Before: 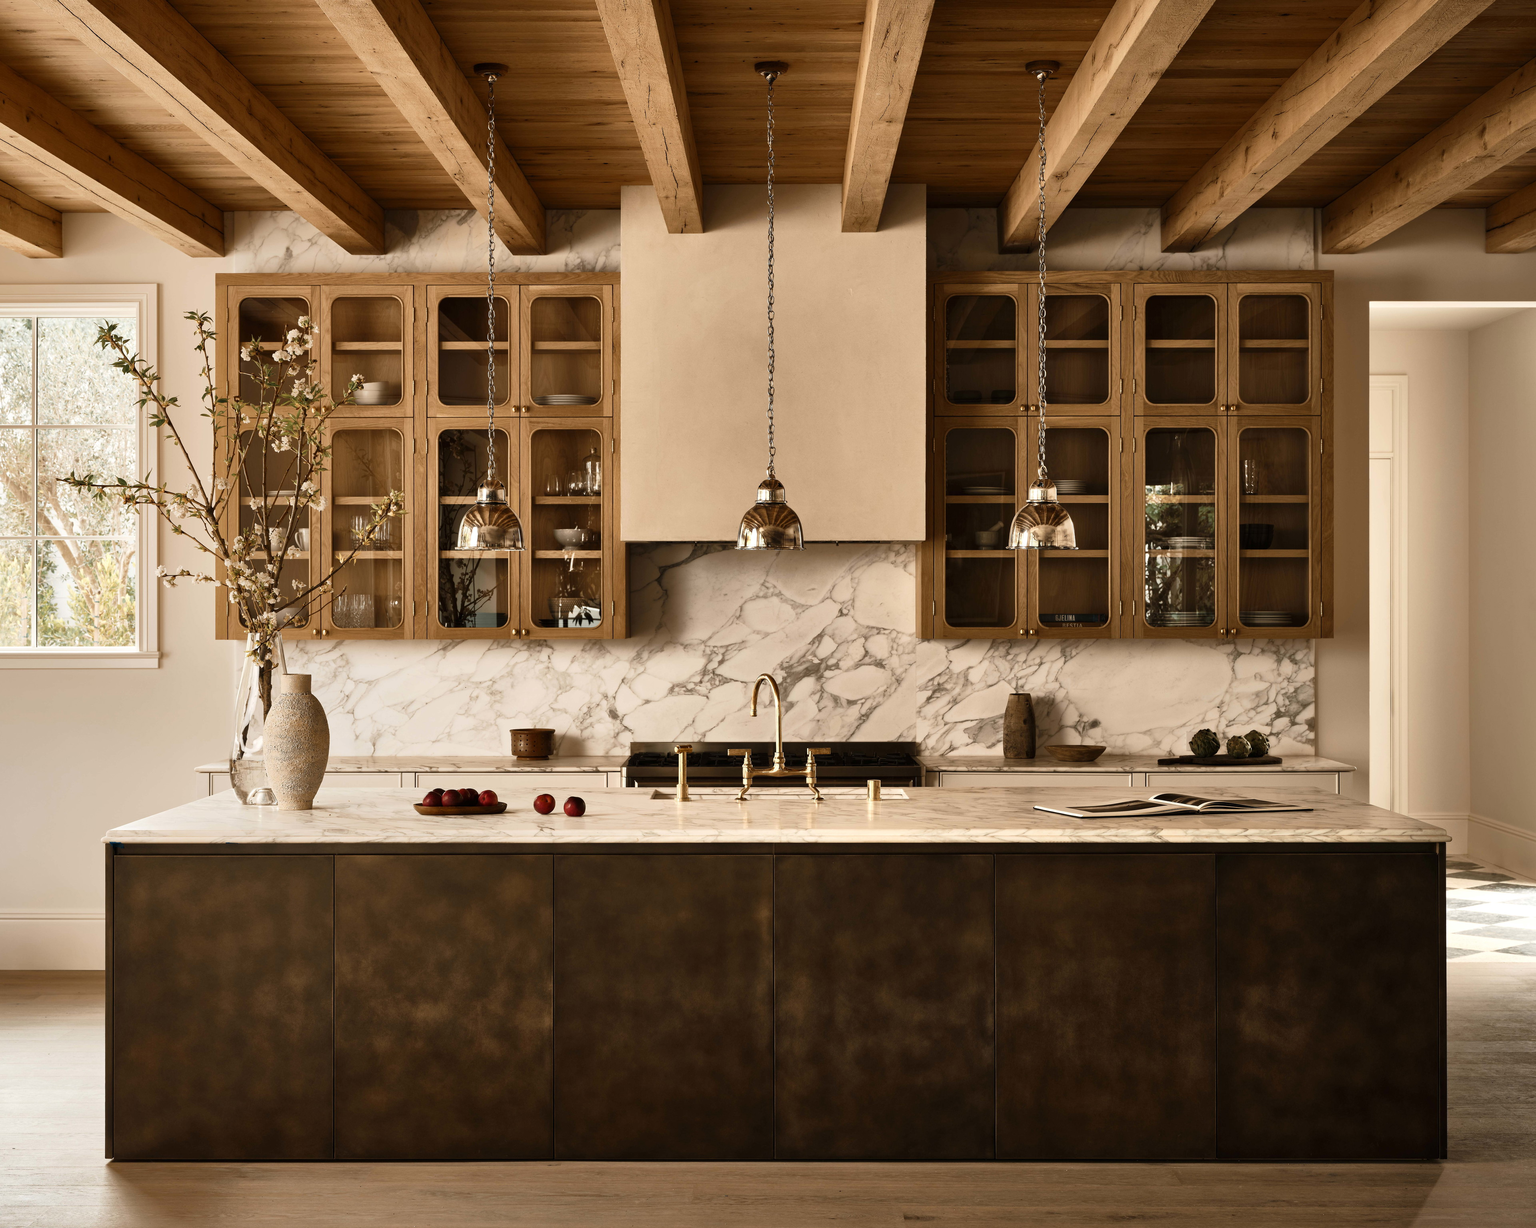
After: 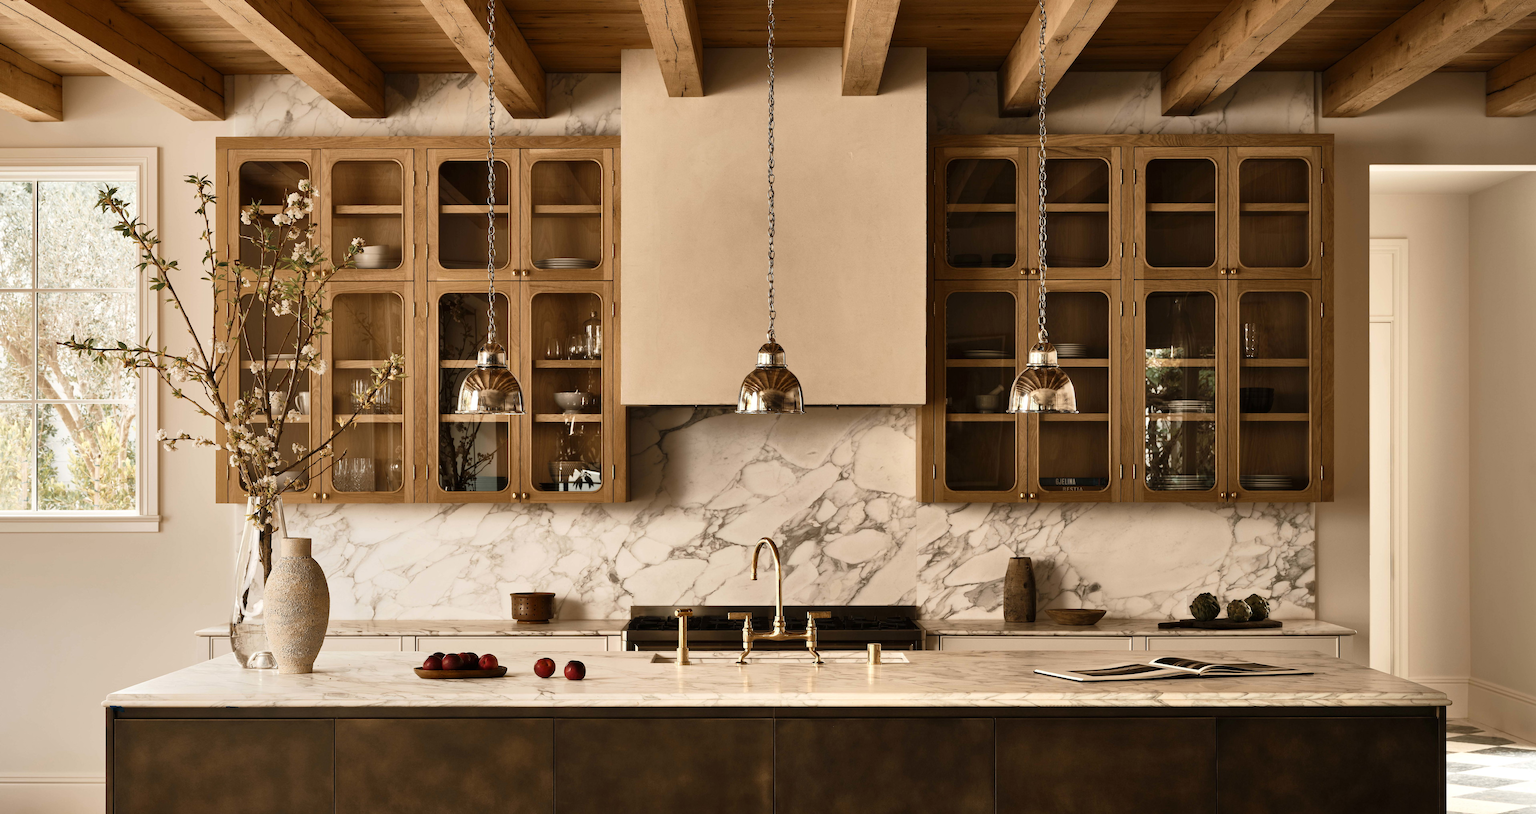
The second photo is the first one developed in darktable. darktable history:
crop: top 11.154%, bottom 22.552%
